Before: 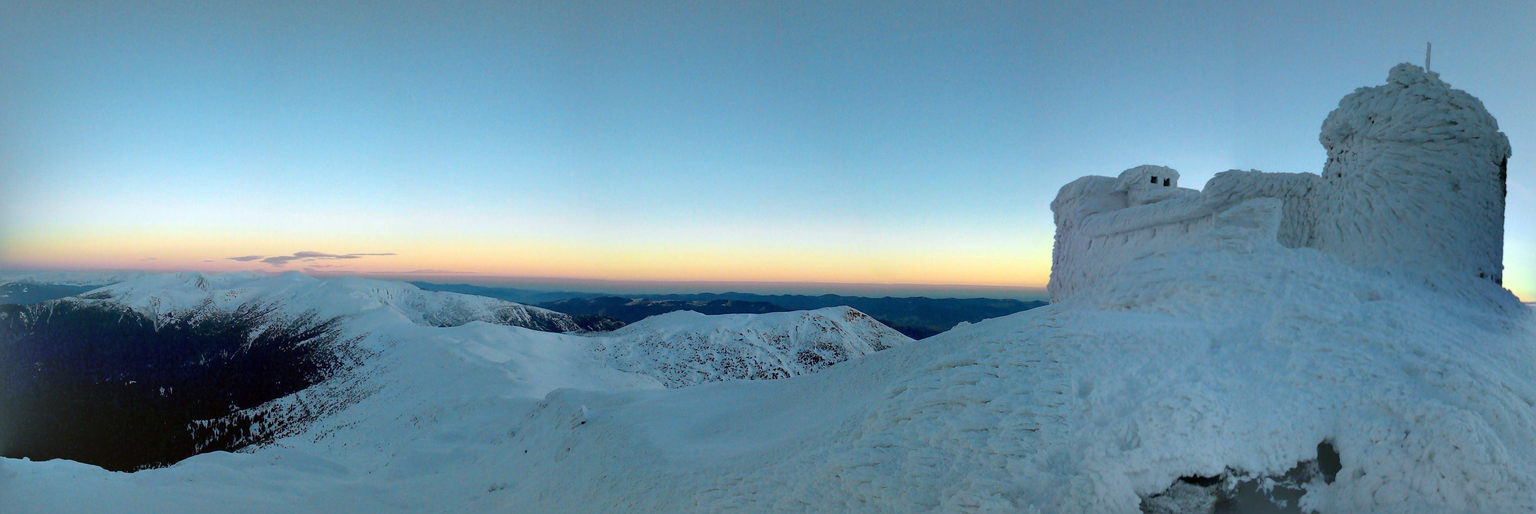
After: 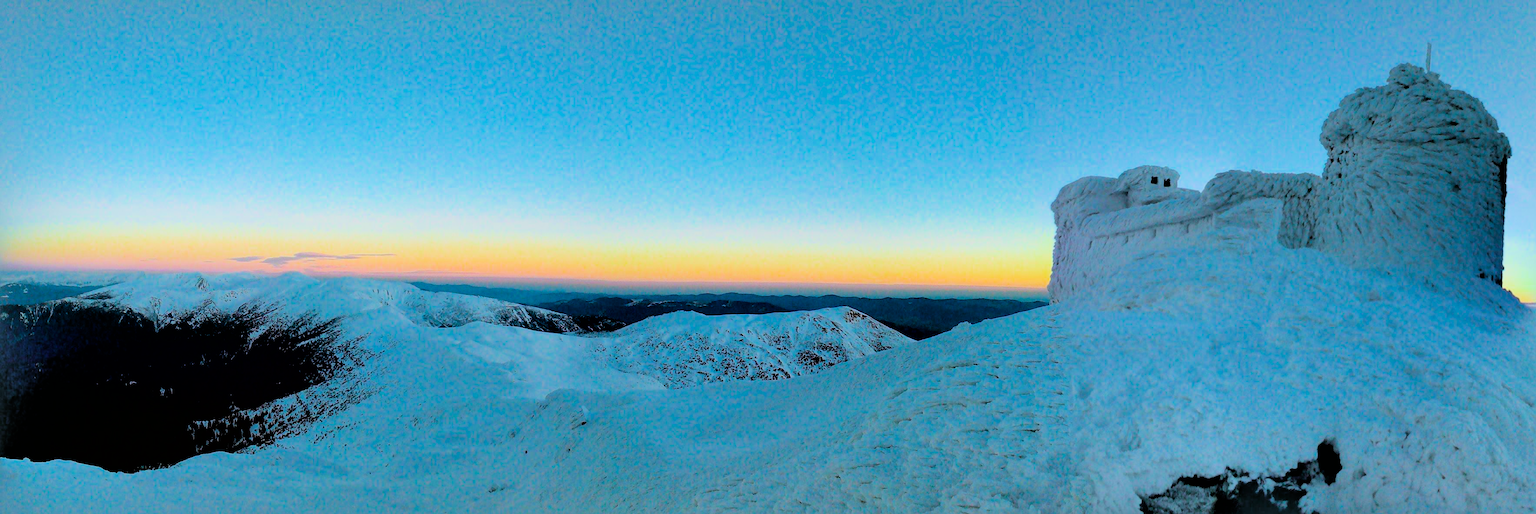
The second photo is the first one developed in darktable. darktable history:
exposure: compensate highlight preservation false
color balance rgb: perceptual saturation grading › global saturation 24.974%, perceptual brilliance grading › global brilliance -5.668%, perceptual brilliance grading › highlights 24.524%, perceptual brilliance grading › mid-tones 6.916%, perceptual brilliance grading › shadows -4.65%, global vibrance 40.743%
tone equalizer: smoothing diameter 24.97%, edges refinement/feathering 11.93, preserve details guided filter
filmic rgb: black relative exposure -3.18 EV, white relative exposure 7.01 EV, hardness 1.48, contrast 1.347, color science v6 (2022)
